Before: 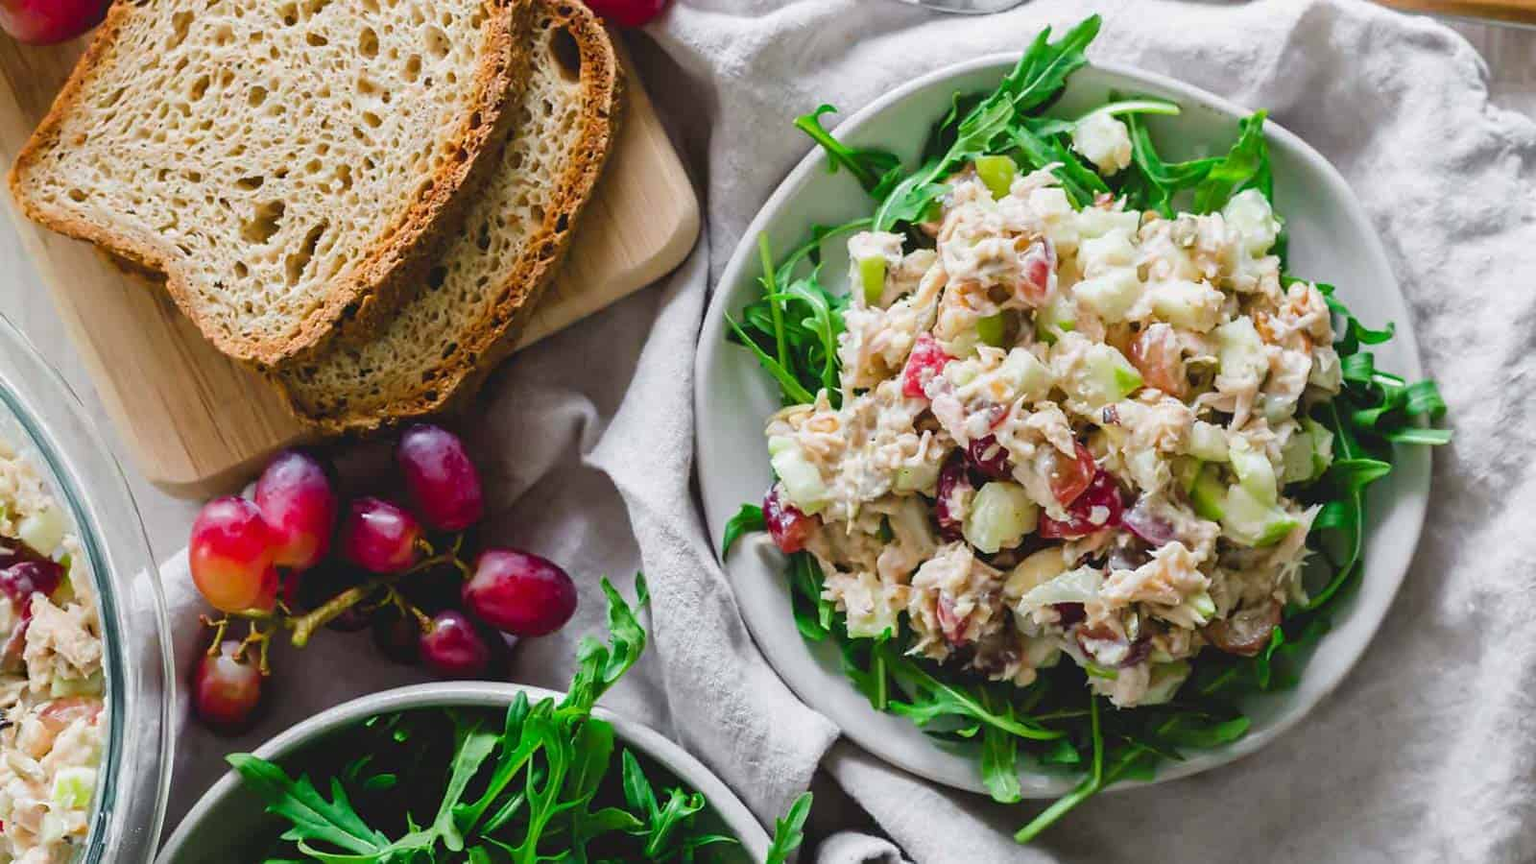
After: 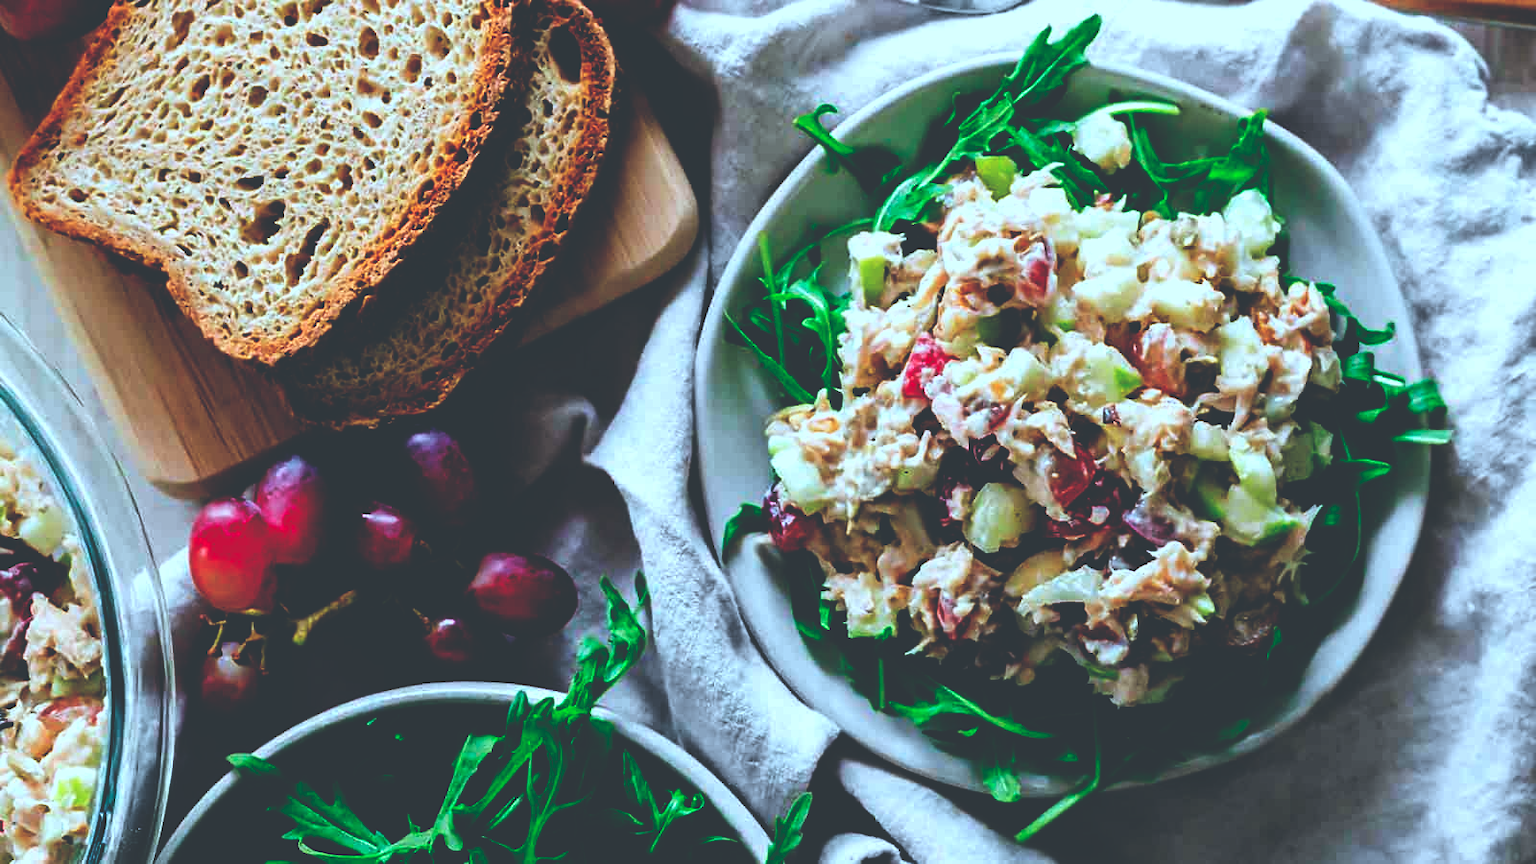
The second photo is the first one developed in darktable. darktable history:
base curve: curves: ch0 [(0, 0.036) (0.083, 0.04) (0.804, 1)], preserve colors none
color correction: highlights a* -10.72, highlights b* -19.74
